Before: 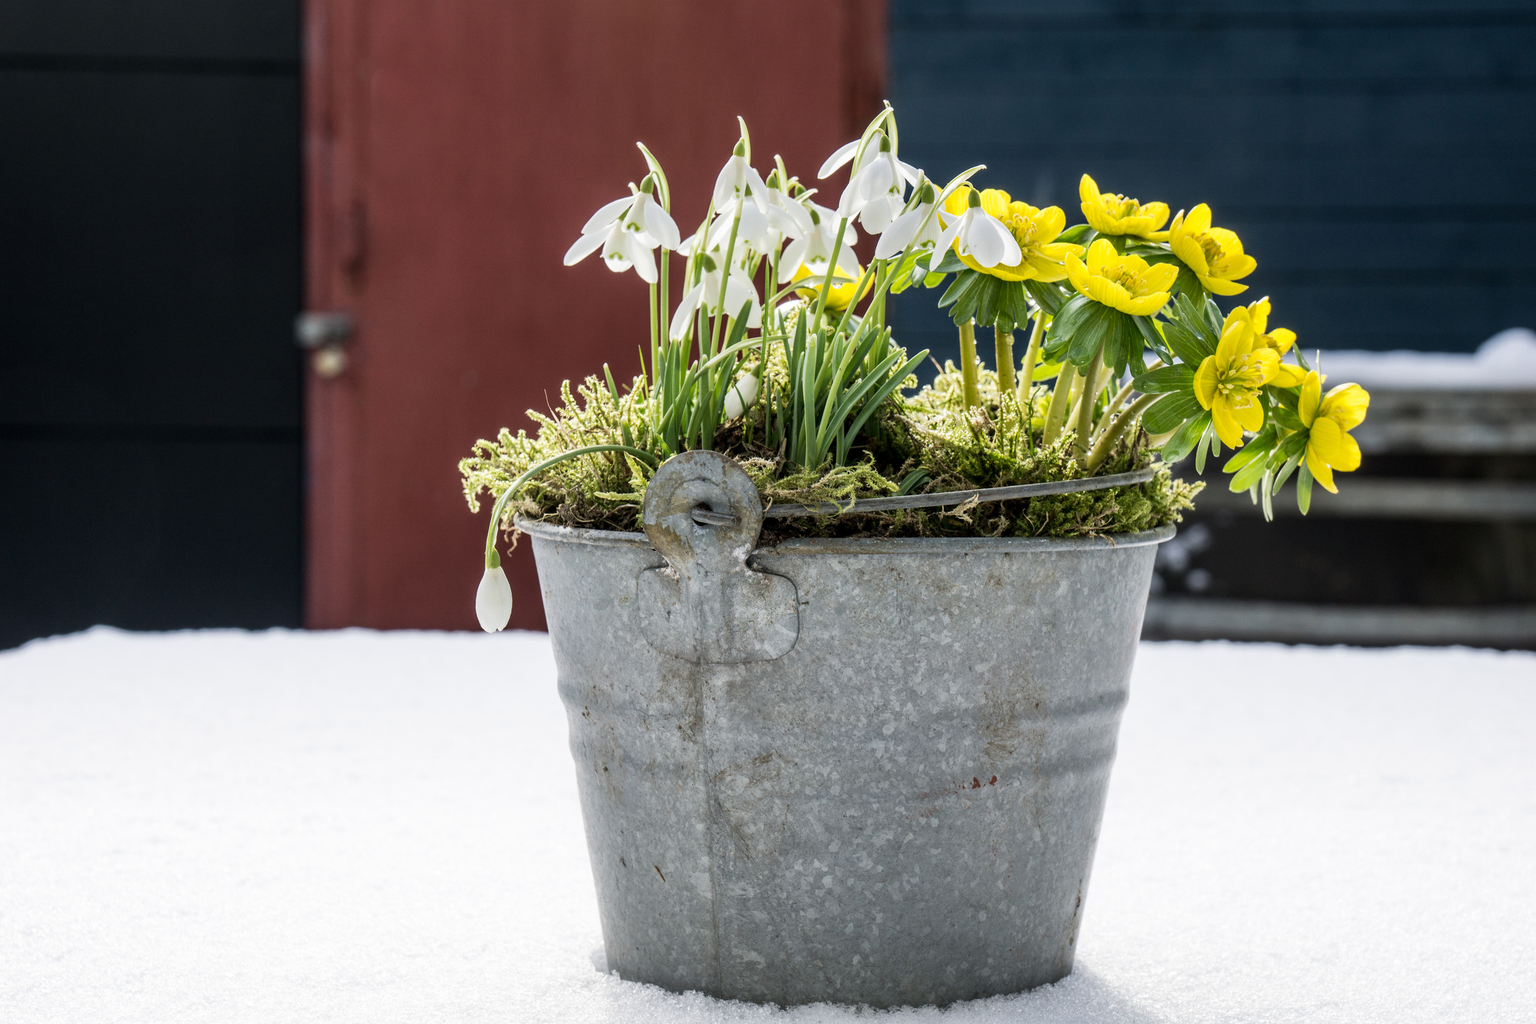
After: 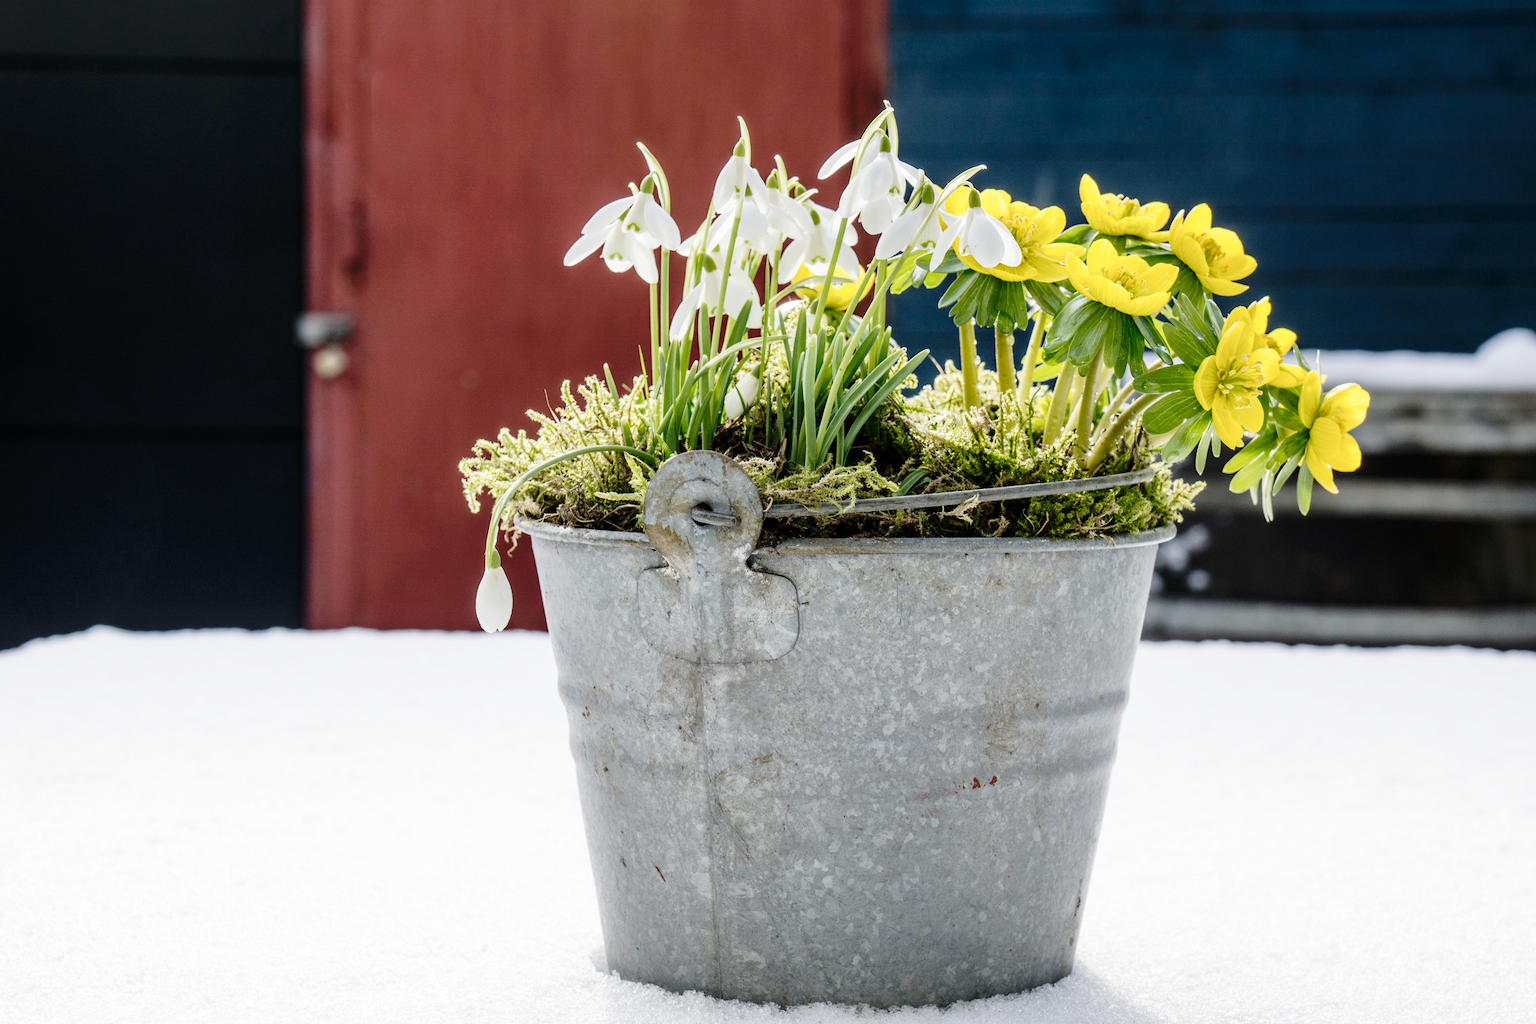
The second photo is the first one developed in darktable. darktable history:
color correction: highlights b* 0.047
tone curve: curves: ch0 [(0, 0) (0.003, 0.002) (0.011, 0.007) (0.025, 0.016) (0.044, 0.027) (0.069, 0.045) (0.1, 0.077) (0.136, 0.114) (0.177, 0.166) (0.224, 0.241) (0.277, 0.328) (0.335, 0.413) (0.399, 0.498) (0.468, 0.572) (0.543, 0.638) (0.623, 0.711) (0.709, 0.786) (0.801, 0.853) (0.898, 0.929) (1, 1)], preserve colors none
